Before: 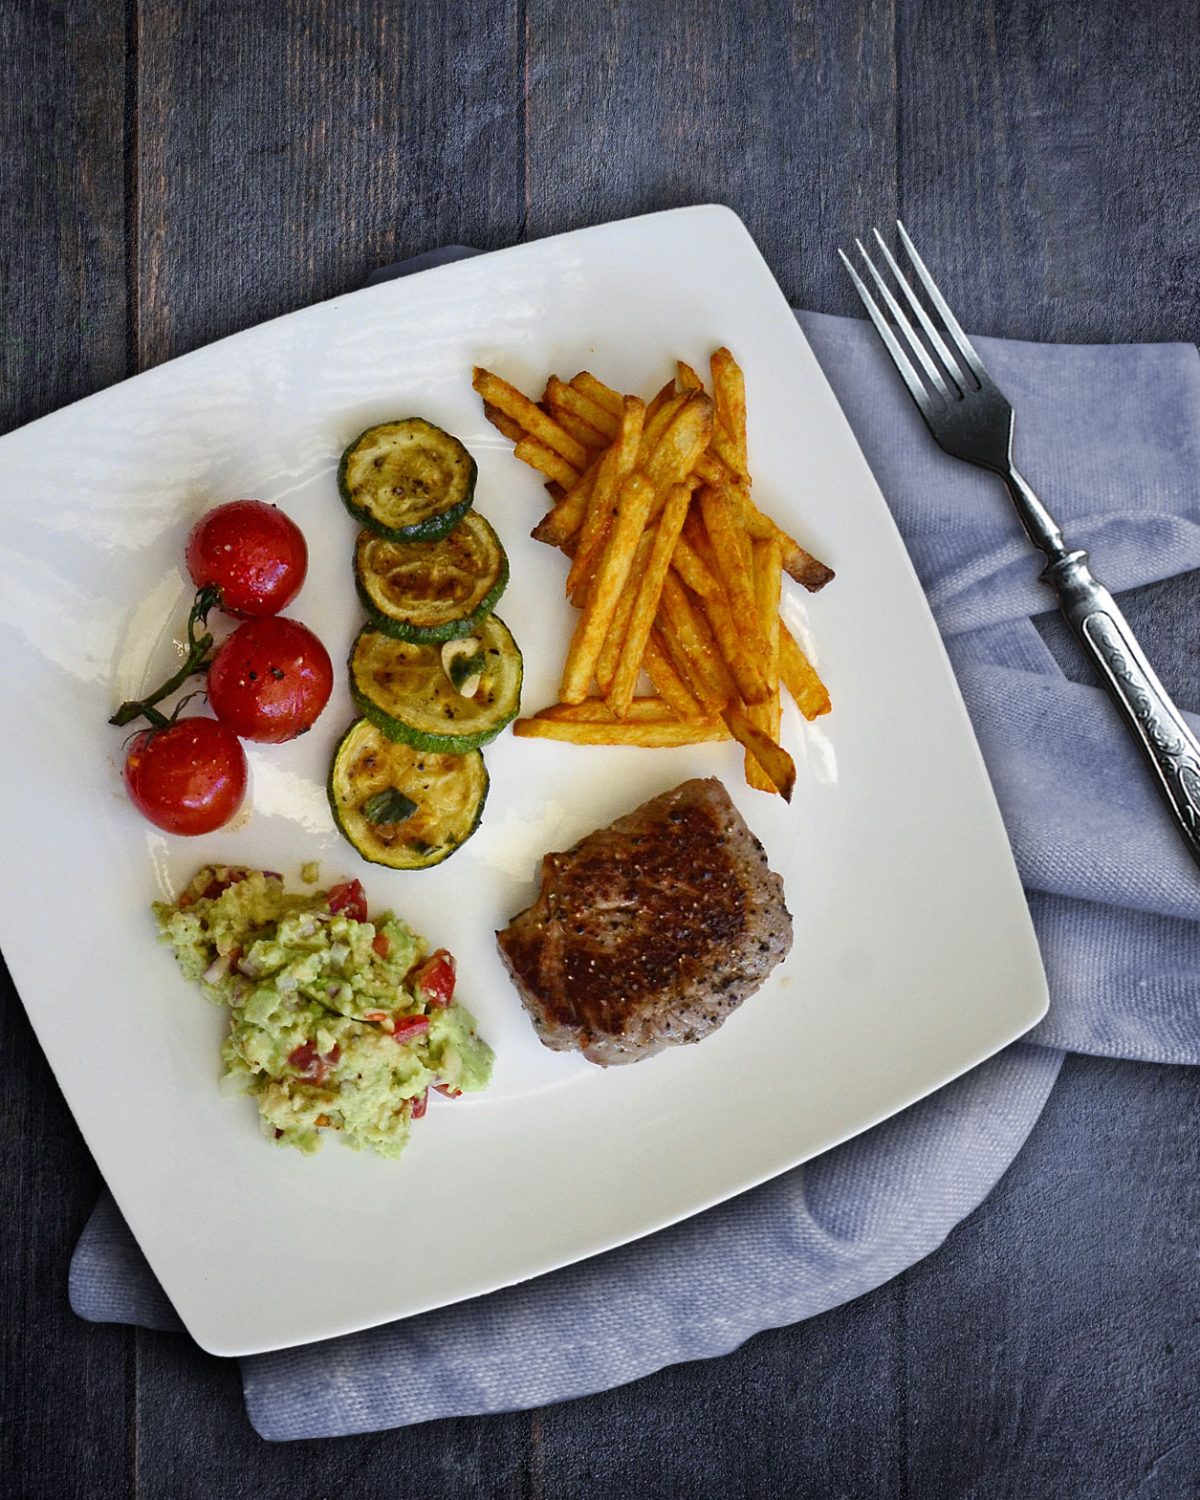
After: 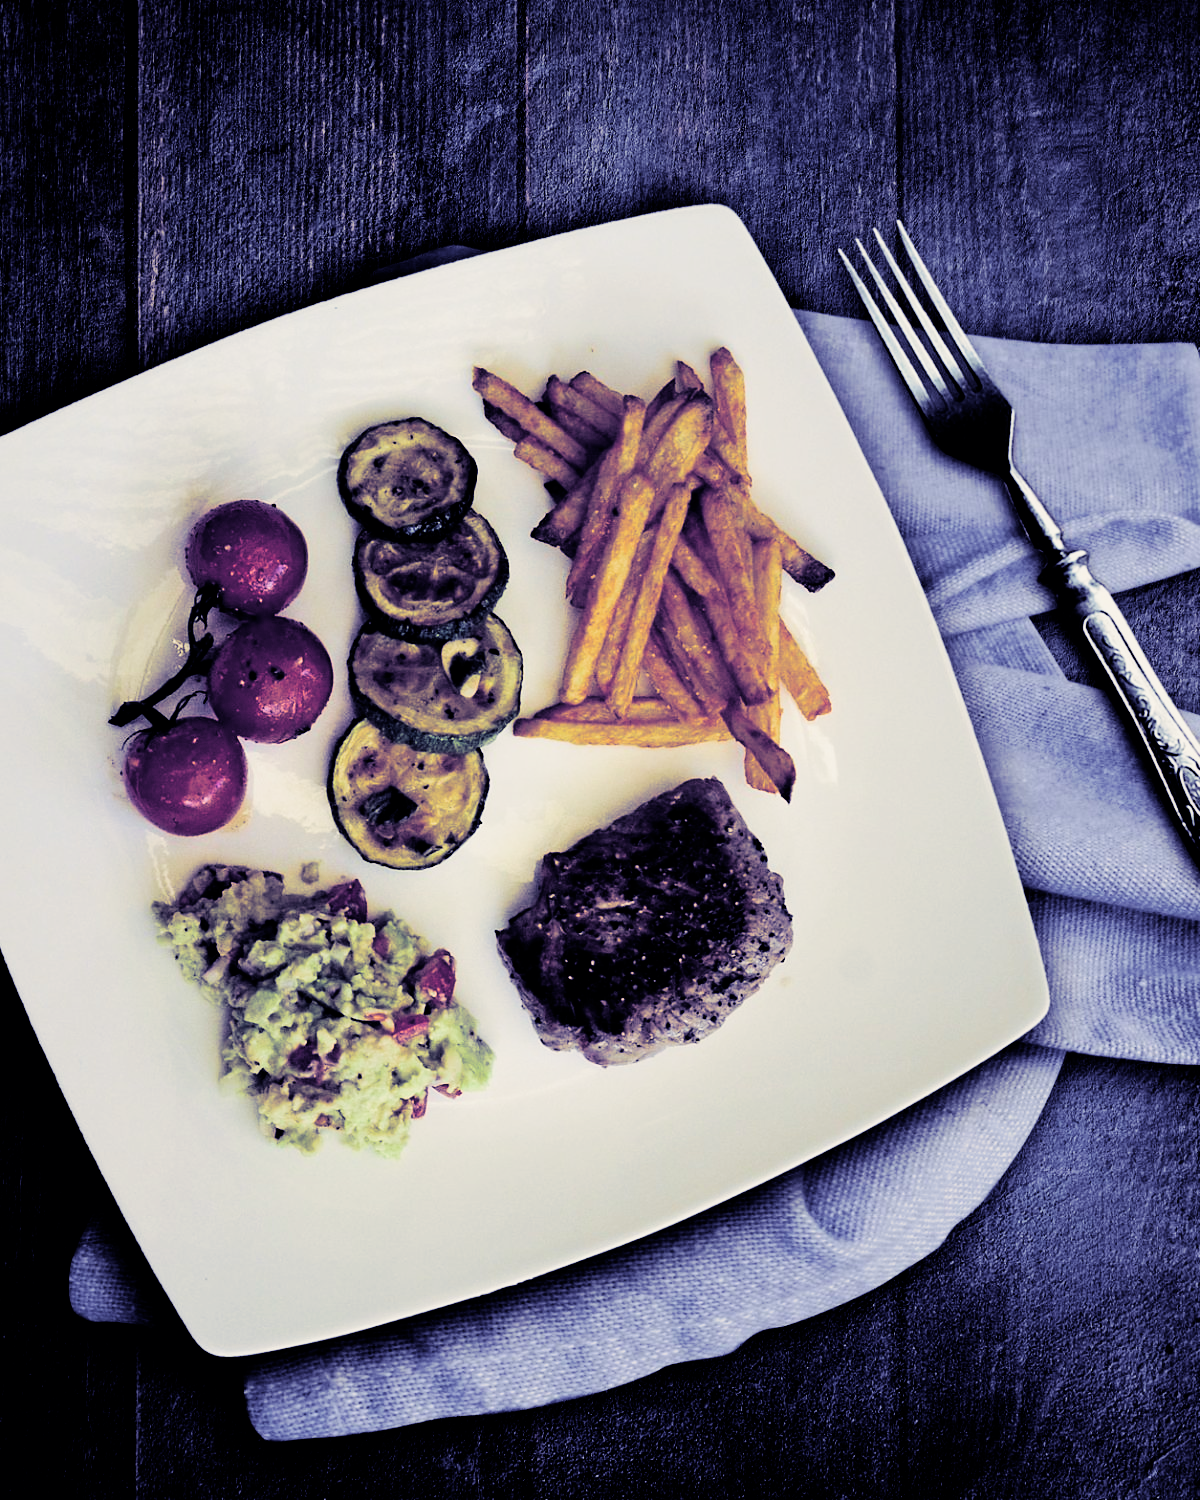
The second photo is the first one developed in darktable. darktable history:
filmic rgb: black relative exposure -4.58 EV, white relative exposure 4.8 EV, threshold 3 EV, hardness 2.36, latitude 36.07%, contrast 1.048, highlights saturation mix 1.32%, shadows ↔ highlights balance 1.25%, color science v4 (2020), enable highlight reconstruction true
split-toning: shadows › hue 242.67°, shadows › saturation 0.733, highlights › hue 45.33°, highlights › saturation 0.667, balance -53.304, compress 21.15%
tone equalizer: -8 EV -1.08 EV, -7 EV -1.01 EV, -6 EV -0.867 EV, -5 EV -0.578 EV, -3 EV 0.578 EV, -2 EV 0.867 EV, -1 EV 1.01 EV, +0 EV 1.08 EV, edges refinement/feathering 500, mask exposure compensation -1.57 EV, preserve details no
